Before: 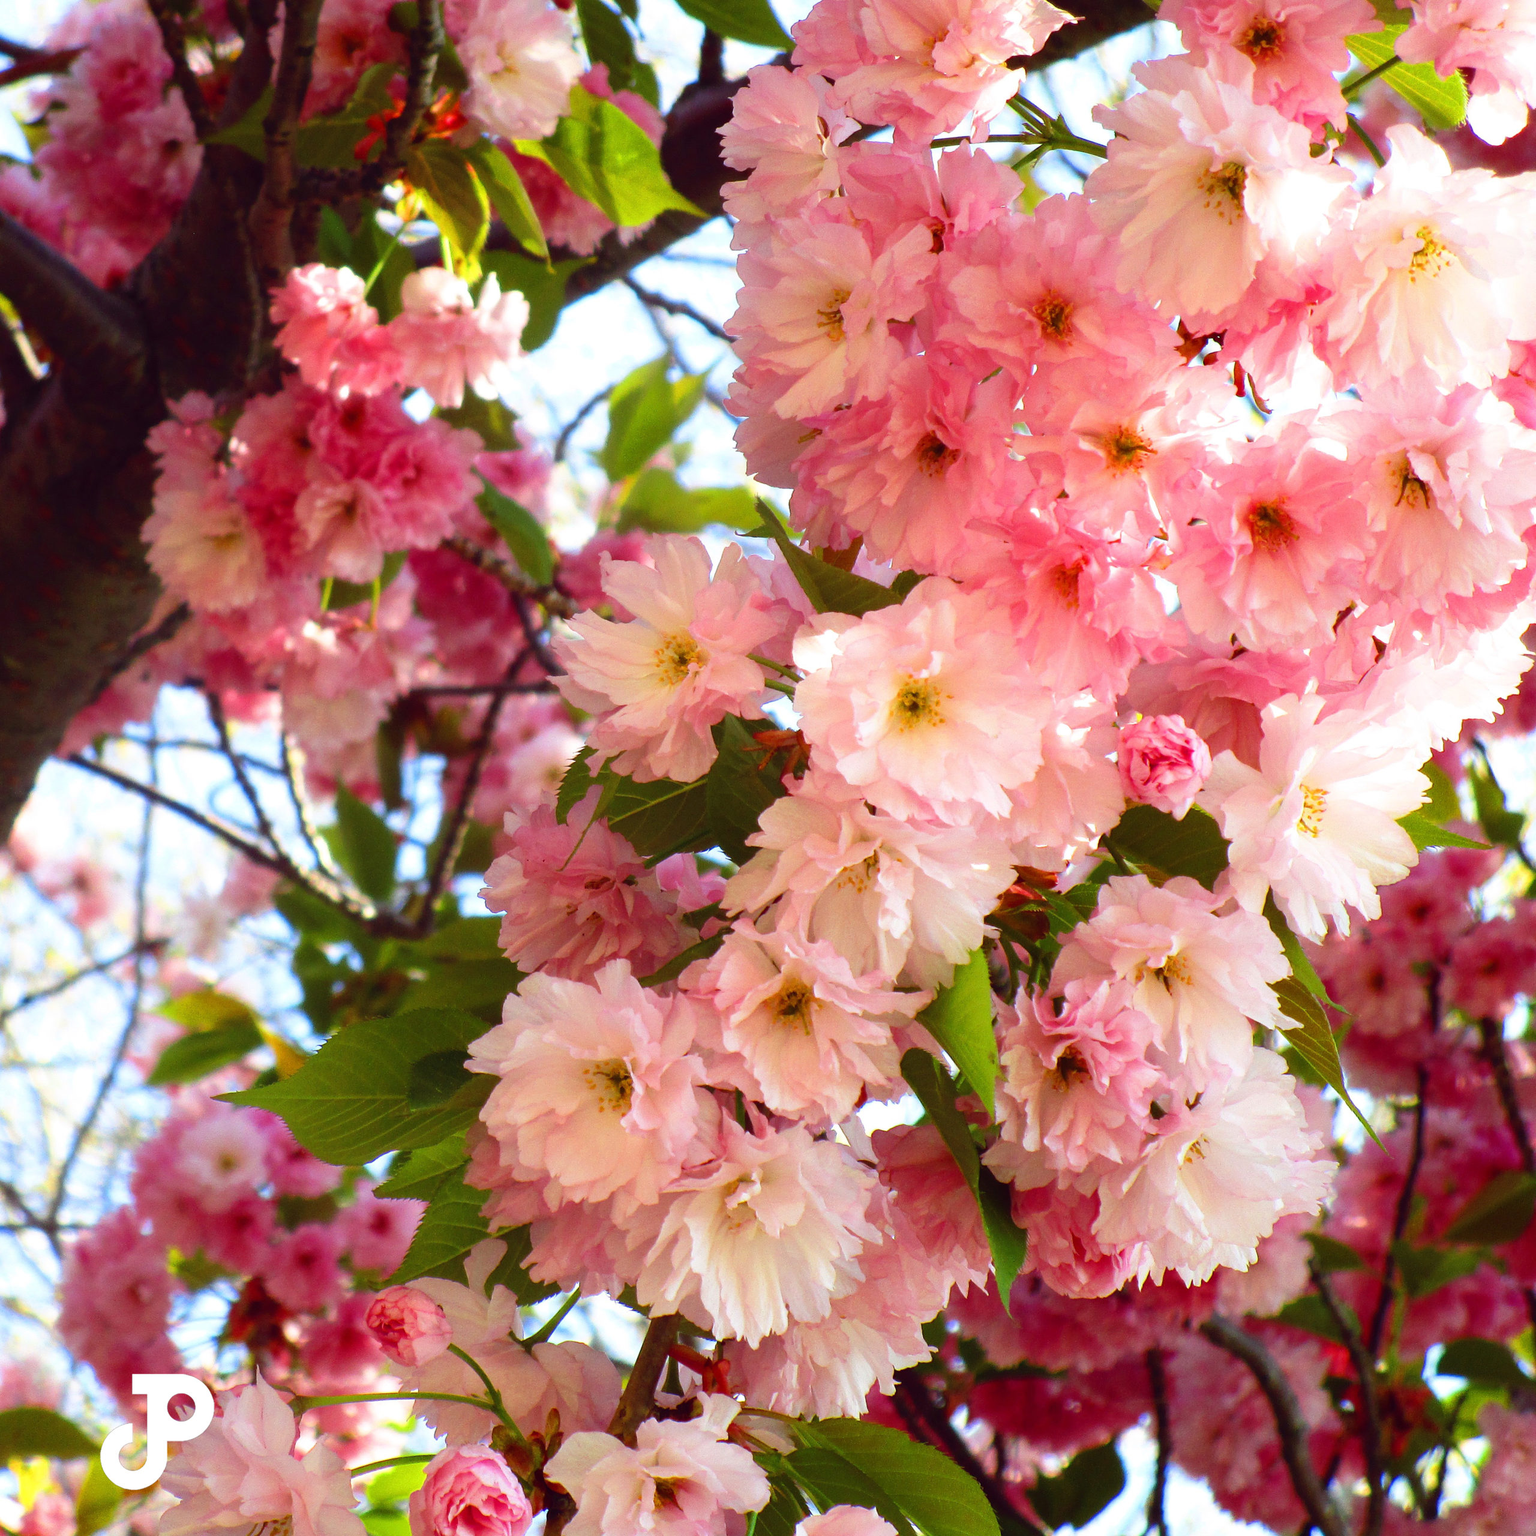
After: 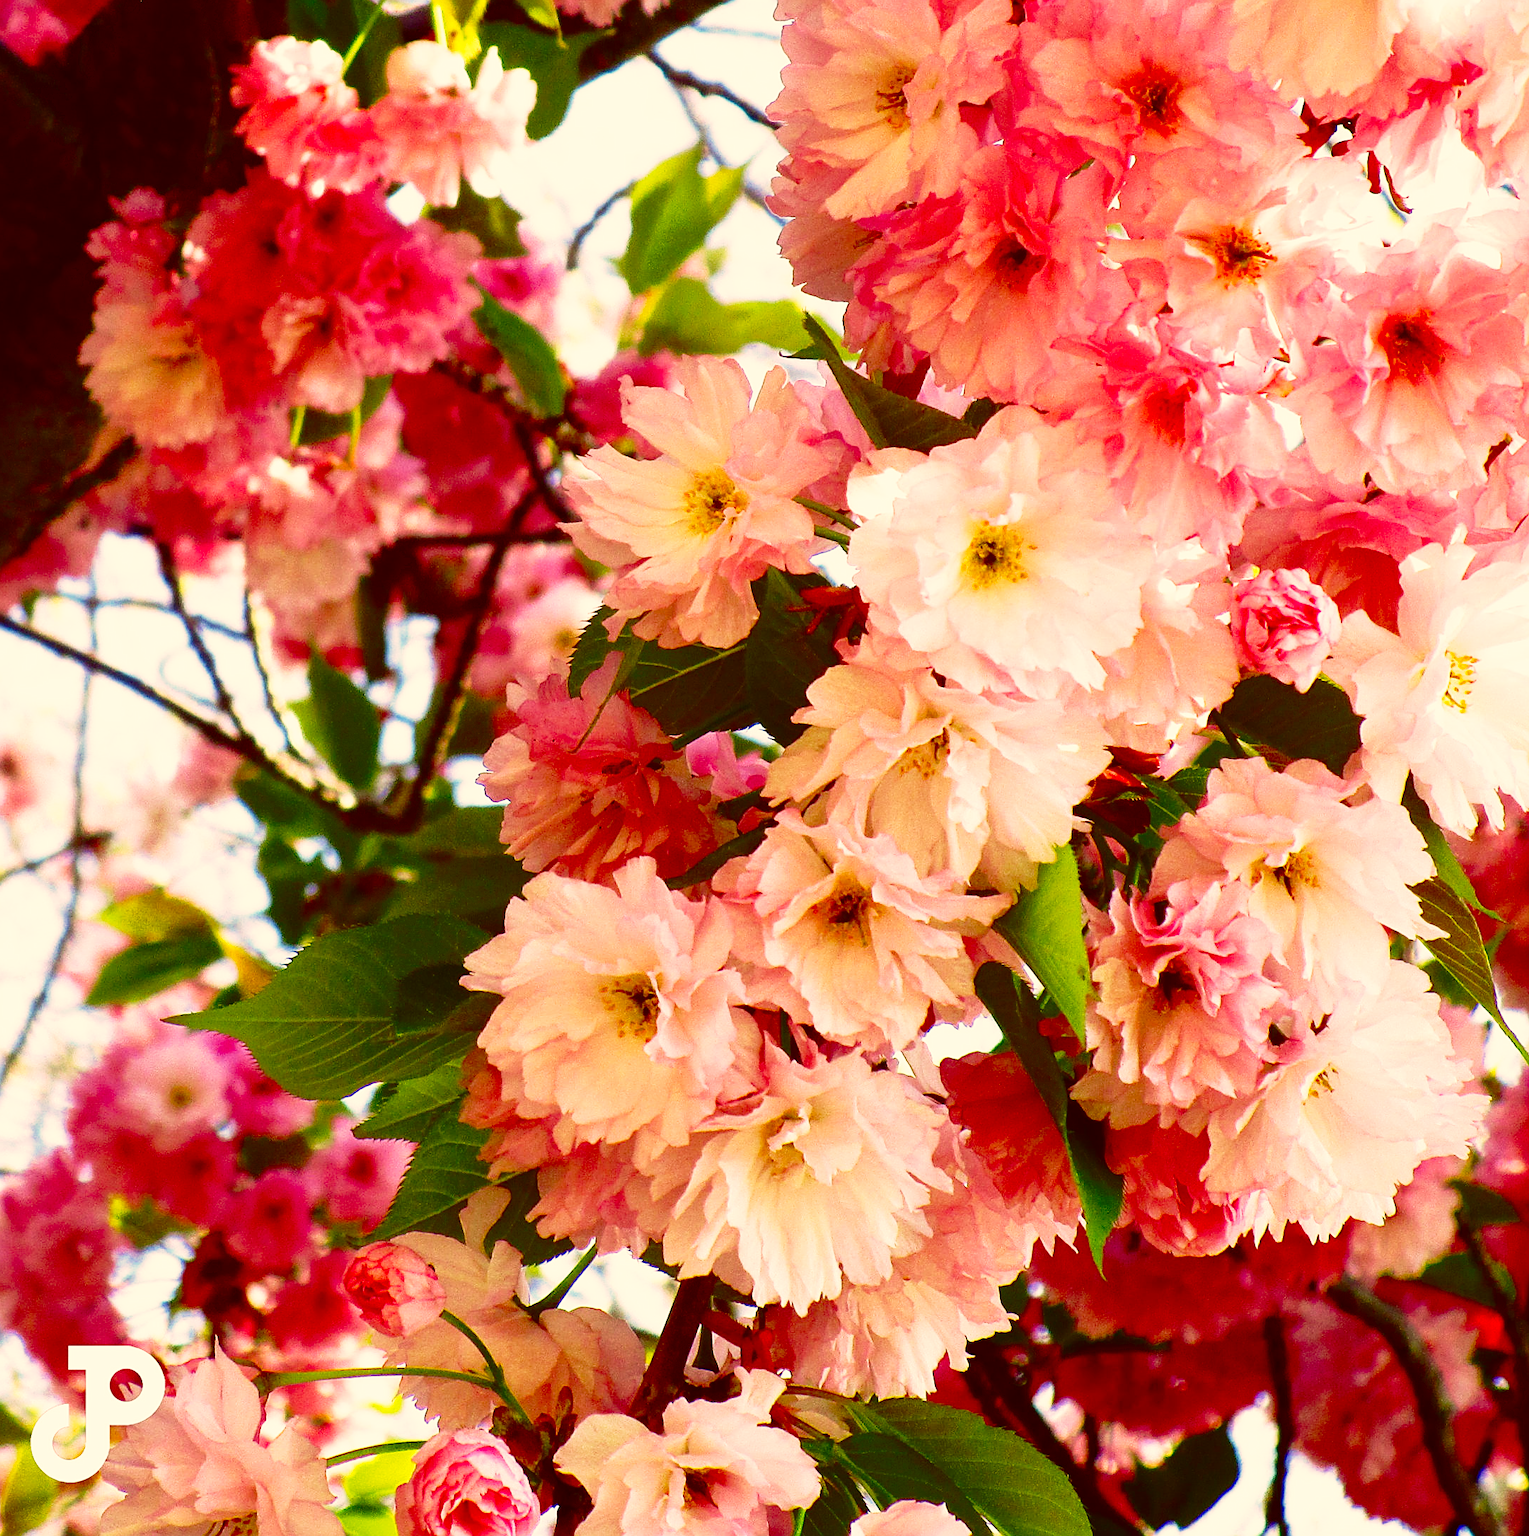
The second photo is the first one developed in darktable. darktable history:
crop and rotate: left 4.872%, top 15.167%, right 10.651%
contrast brightness saturation: brightness -0.25, saturation 0.199
color correction: highlights a* 8.54, highlights b* 14.9, shadows a* -0.49, shadows b* 26.5
shadows and highlights: radius 125.58, shadows 30.36, highlights -30.69, low approximation 0.01, soften with gaussian
base curve: curves: ch0 [(0, 0) (0.028, 0.03) (0.121, 0.232) (0.46, 0.748) (0.859, 0.968) (1, 1)], preserve colors none
sharpen: on, module defaults
velvia: on, module defaults
